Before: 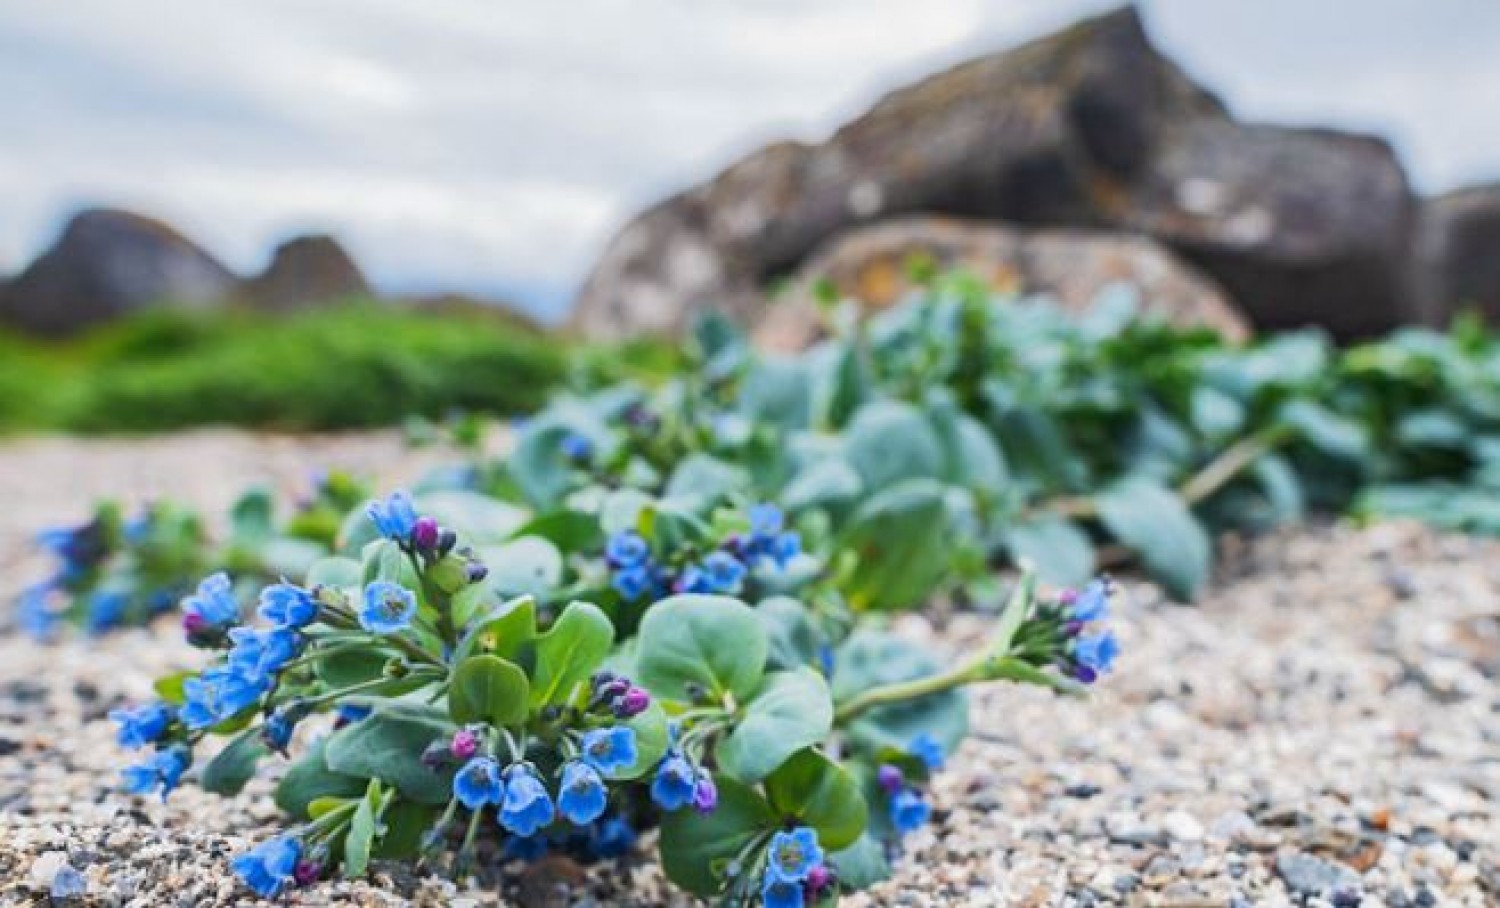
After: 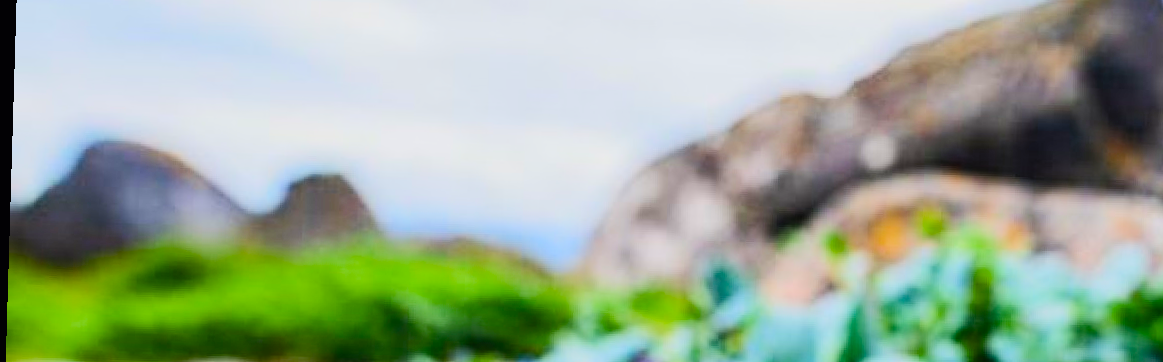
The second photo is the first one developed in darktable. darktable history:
color balance rgb: global offset › luminance -0.51%, perceptual saturation grading › global saturation 27.53%, perceptual saturation grading › highlights -25%, perceptual saturation grading › shadows 25%, perceptual brilliance grading › highlights 6.62%, perceptual brilliance grading › mid-tones 17.07%, perceptual brilliance grading › shadows -5.23%
filmic rgb: black relative exposure -7.65 EV, white relative exposure 4.56 EV, hardness 3.61, color science v6 (2022)
contrast brightness saturation: contrast 0.2, brightness 0.16, saturation 0.22
crop: left 0.579%, top 7.627%, right 23.167%, bottom 54.275%
rotate and perspective: rotation 1.72°, automatic cropping off
